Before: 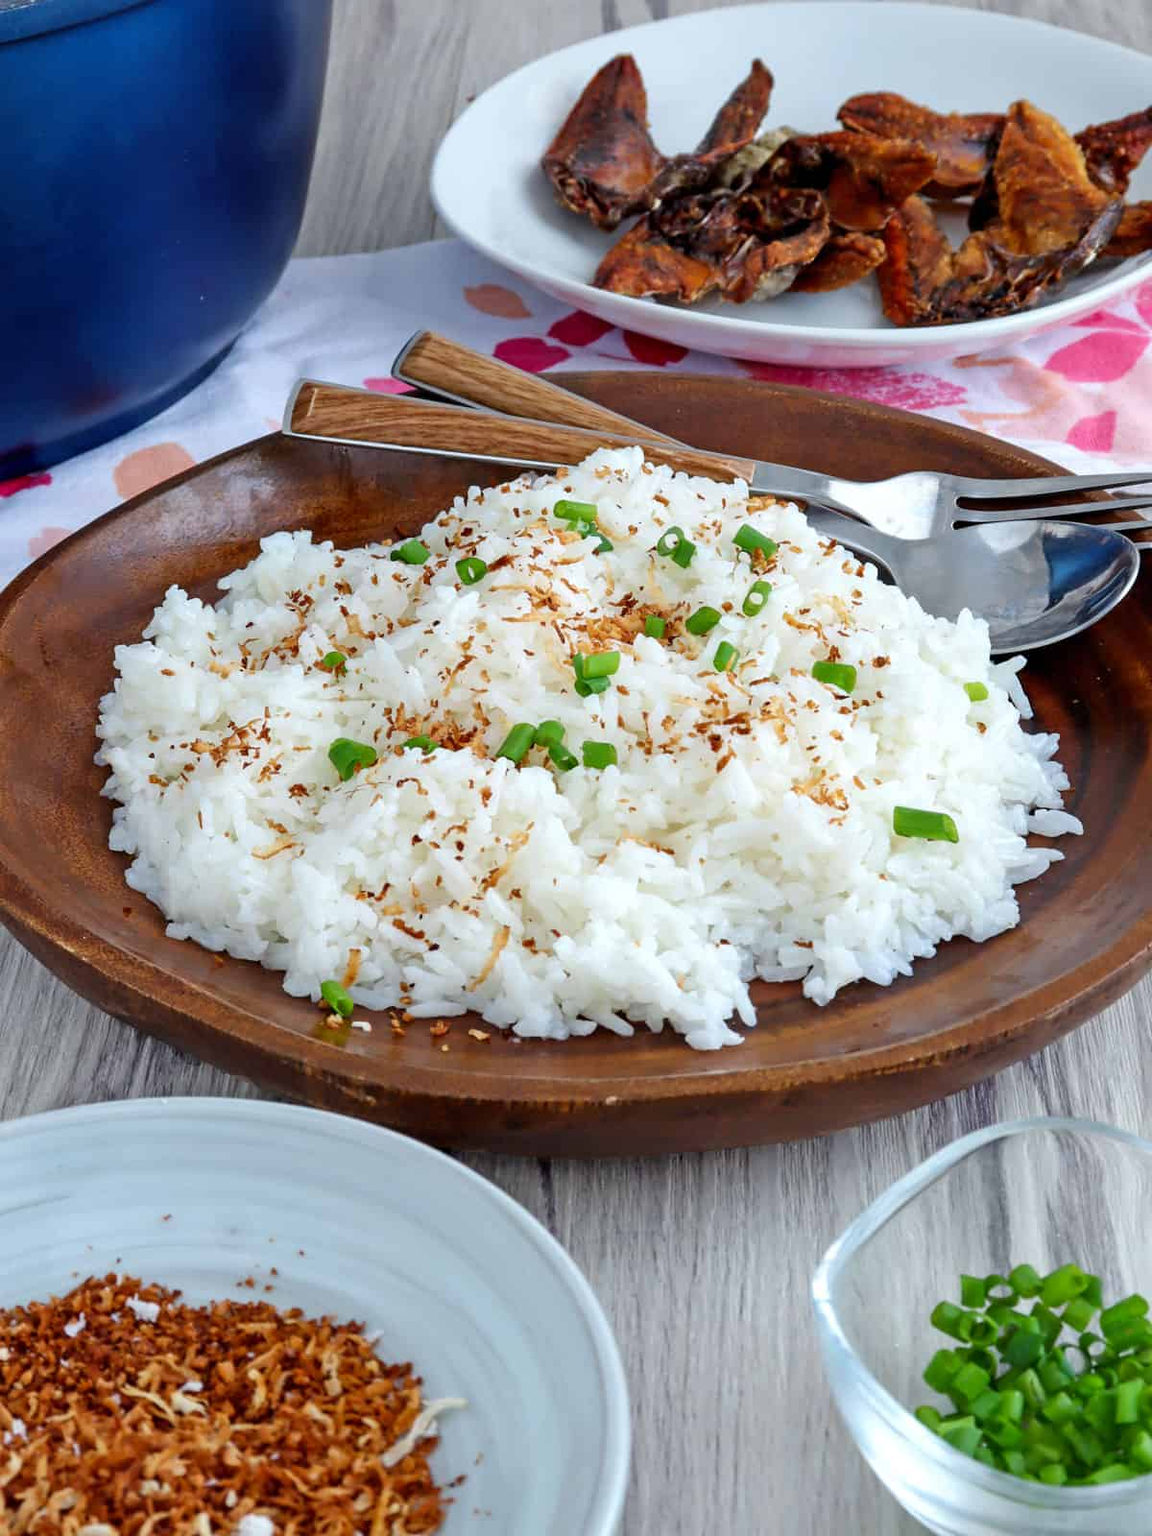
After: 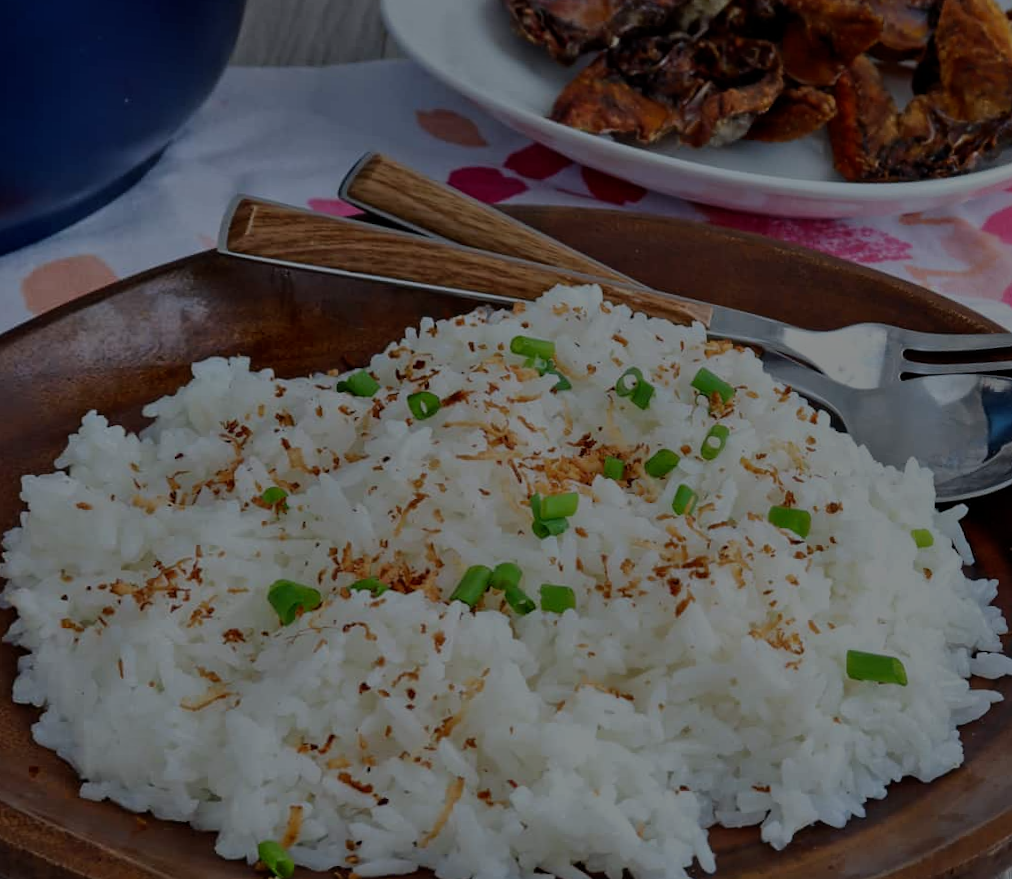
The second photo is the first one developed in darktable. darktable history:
crop and rotate: left 9.345%, top 7.22%, right 4.982%, bottom 32.331%
rotate and perspective: rotation -0.013°, lens shift (vertical) -0.027, lens shift (horizontal) 0.178, crop left 0.016, crop right 0.989, crop top 0.082, crop bottom 0.918
tone equalizer: -8 EV -2 EV, -7 EV -2 EV, -6 EV -2 EV, -5 EV -2 EV, -4 EV -2 EV, -3 EV -2 EV, -2 EV -2 EV, -1 EV -1.63 EV, +0 EV -2 EV
